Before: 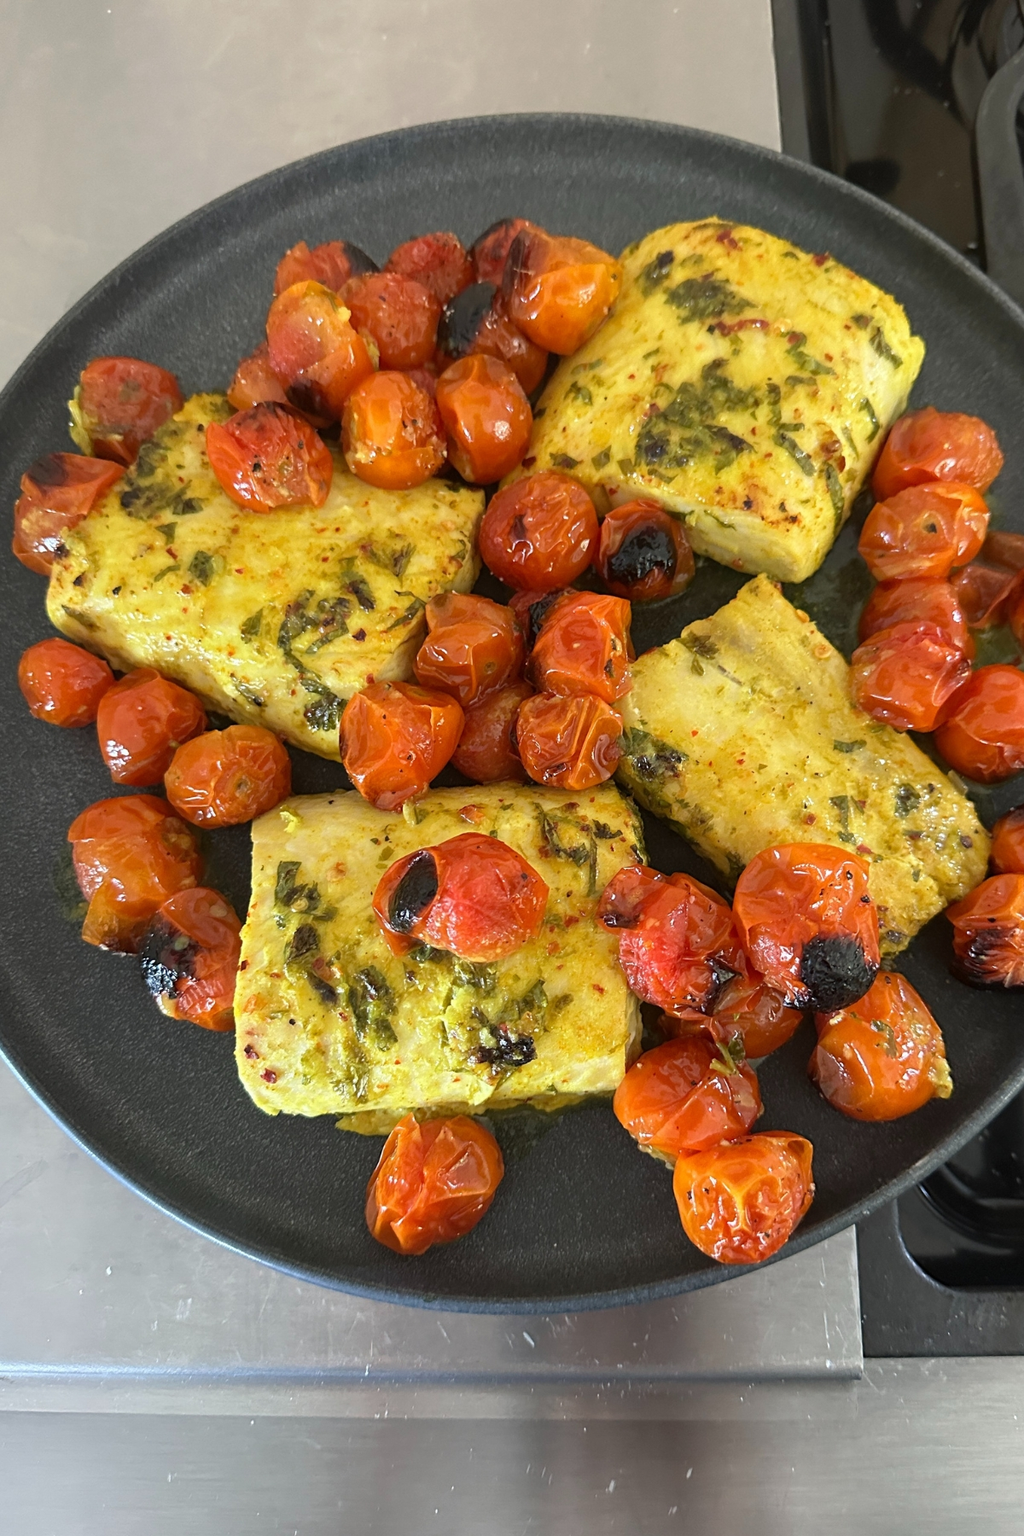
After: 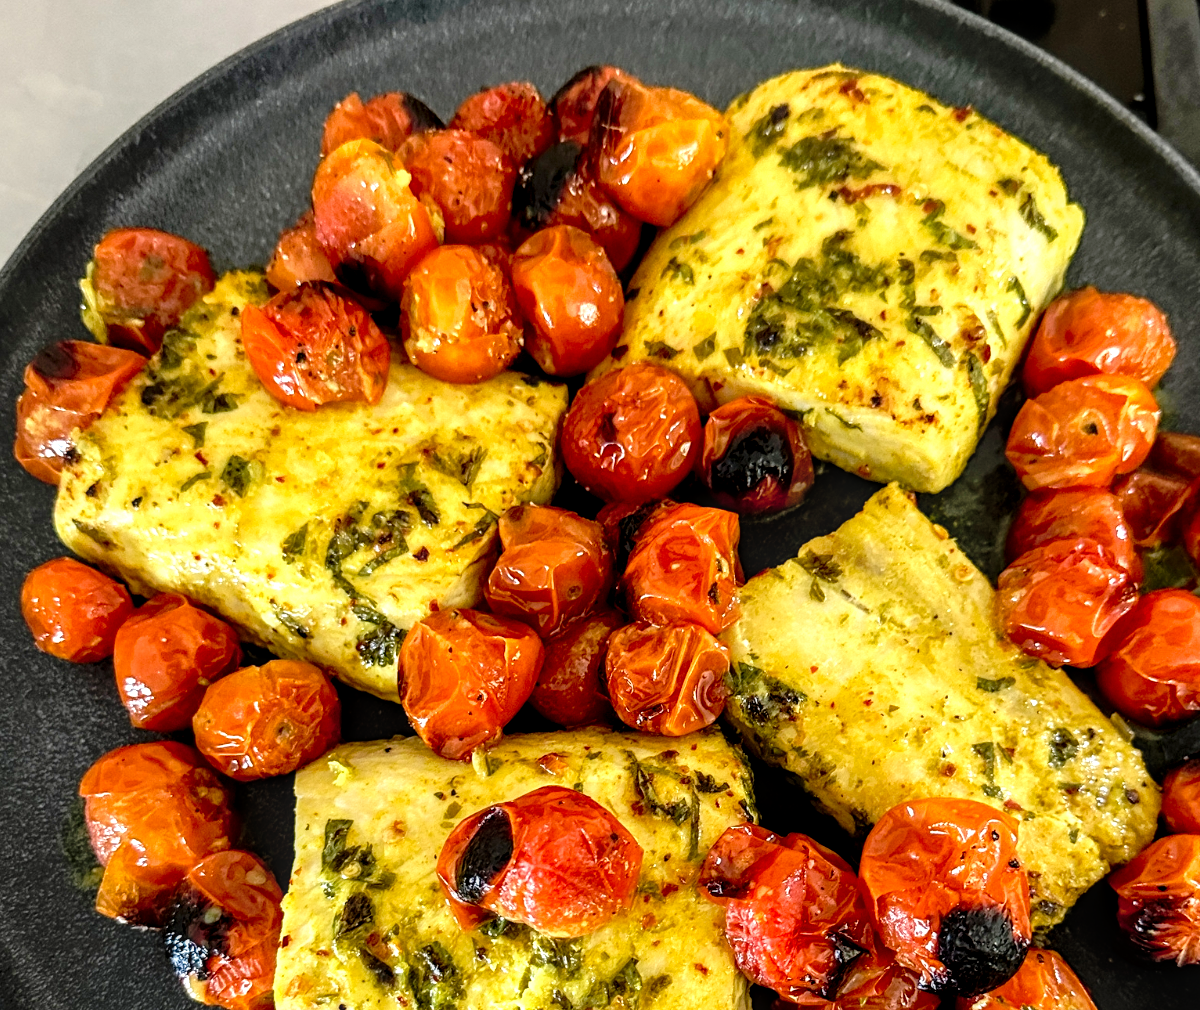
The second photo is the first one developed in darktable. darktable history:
crop and rotate: top 10.605%, bottom 33.274%
tone curve: curves: ch0 [(0, 0) (0.003, 0.033) (0.011, 0.033) (0.025, 0.036) (0.044, 0.039) (0.069, 0.04) (0.1, 0.043) (0.136, 0.052) (0.177, 0.085) (0.224, 0.14) (0.277, 0.225) (0.335, 0.333) (0.399, 0.419) (0.468, 0.51) (0.543, 0.603) (0.623, 0.713) (0.709, 0.808) (0.801, 0.901) (0.898, 0.98) (1, 1)], preserve colors none
local contrast: highlights 25%, detail 150%
